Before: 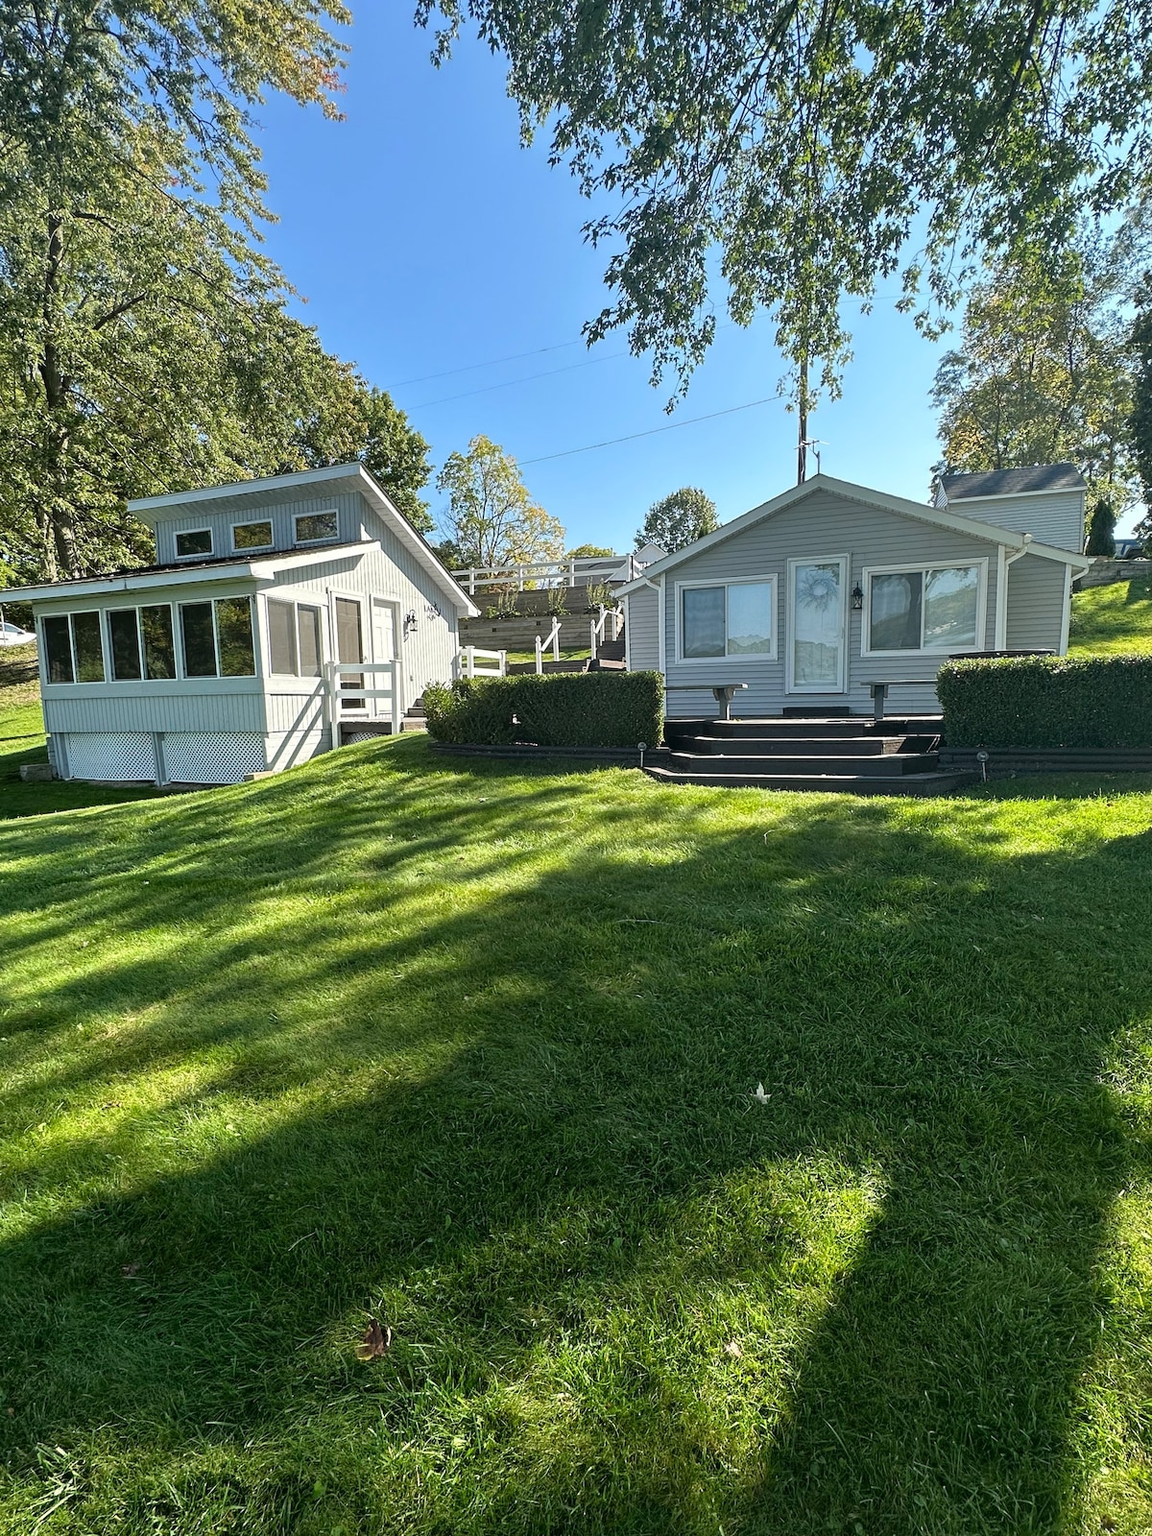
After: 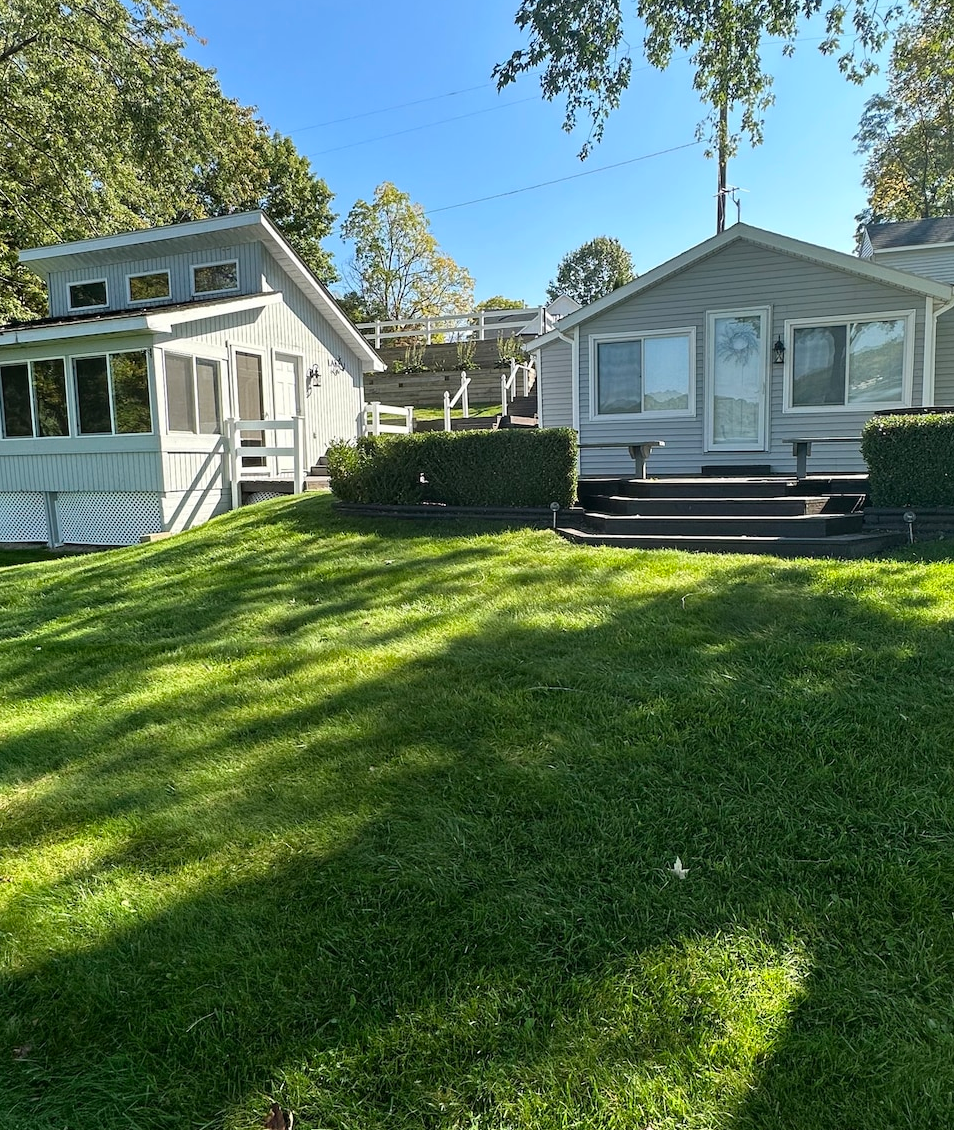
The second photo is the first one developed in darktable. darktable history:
contrast brightness saturation: contrast 0.043, saturation 0.067
crop: left 9.518%, top 16.997%, right 10.901%, bottom 12.346%
